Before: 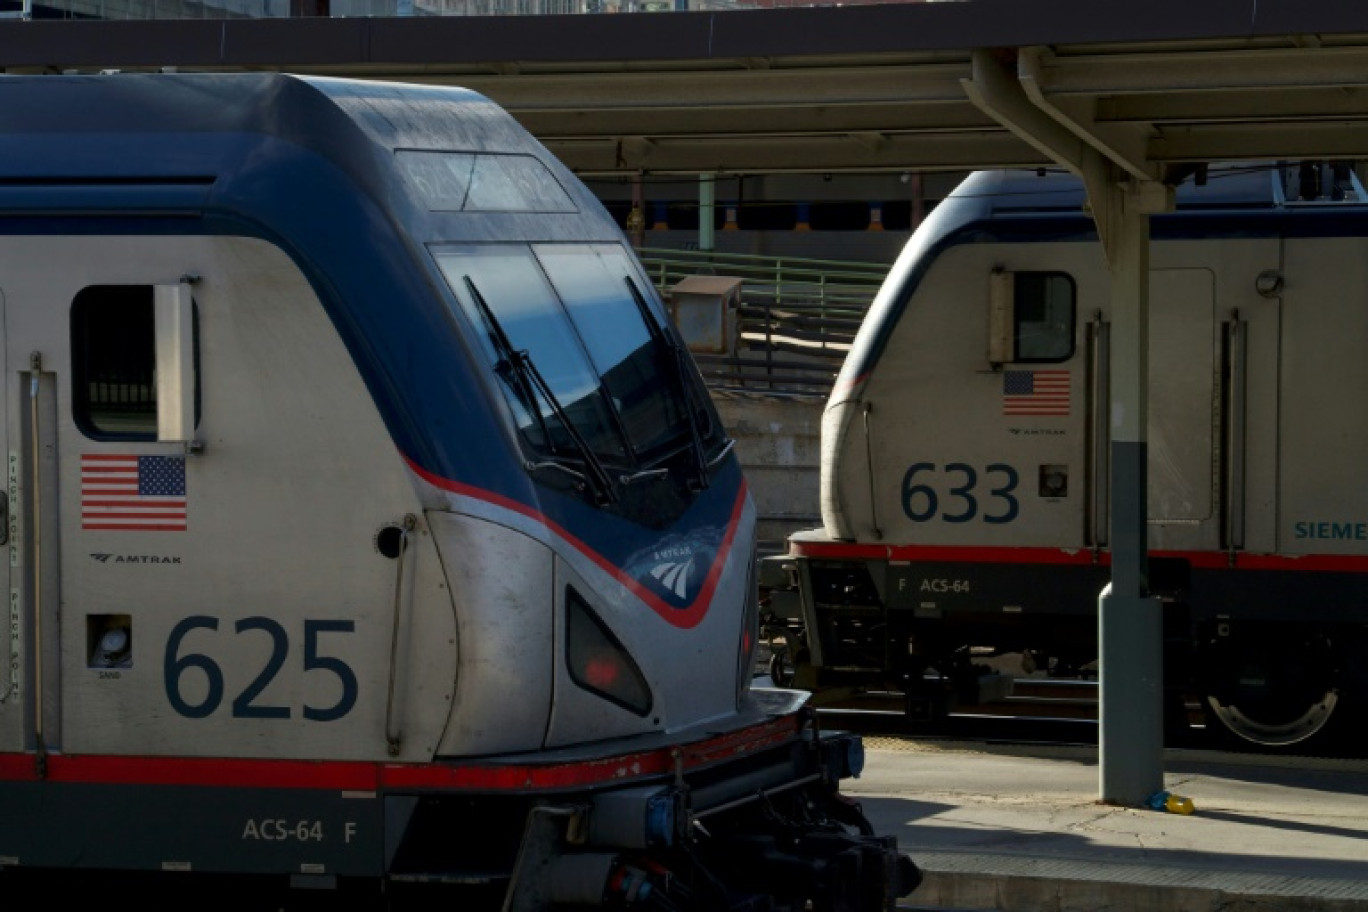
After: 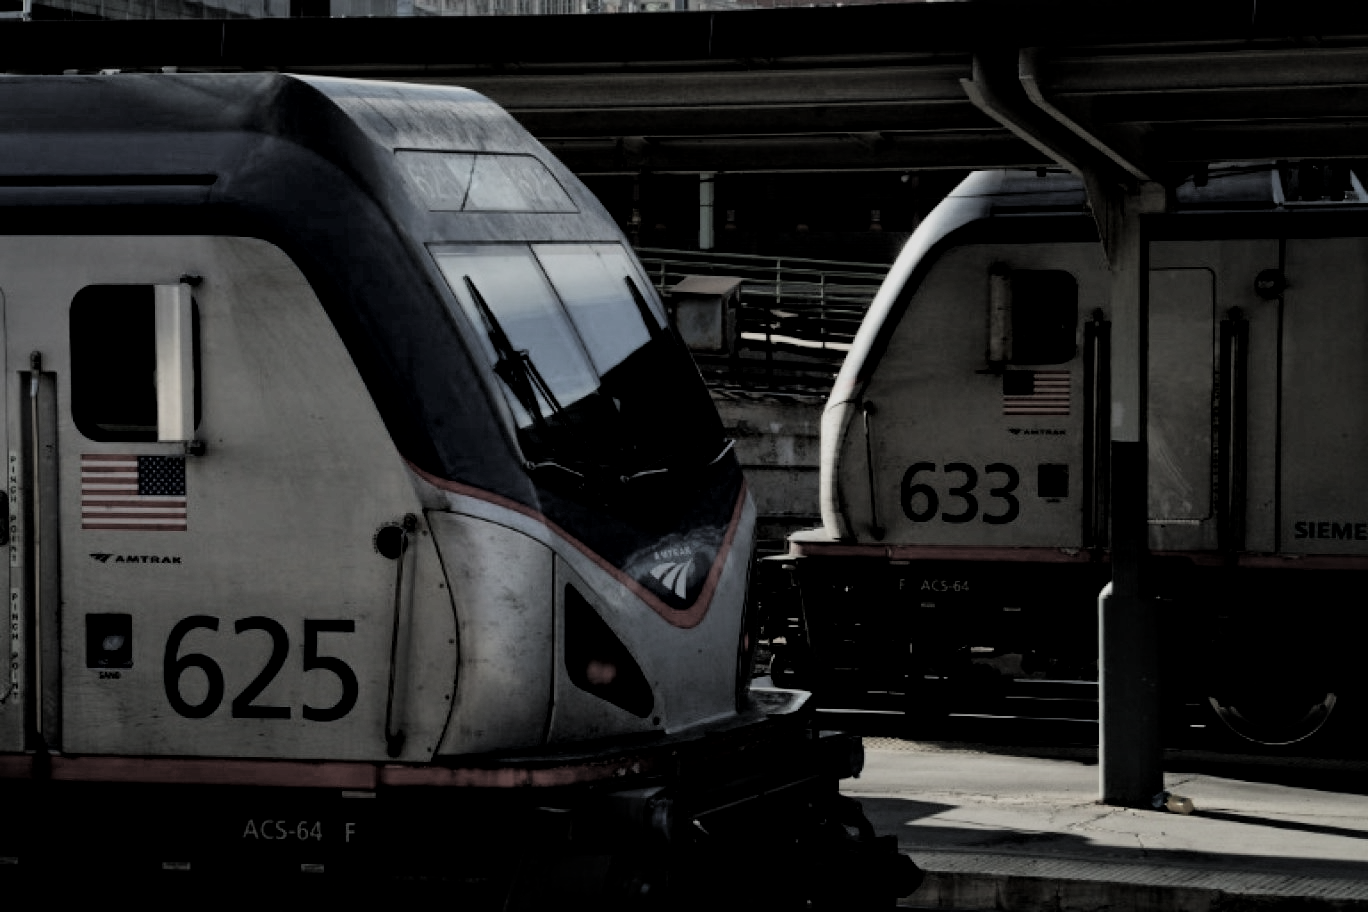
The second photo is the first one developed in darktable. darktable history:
shadows and highlights: shadows 8.35, white point adjustment 1.06, highlights -40.3
filmic rgb: black relative exposure -5.14 EV, white relative exposure 3.98 EV, hardness 2.87, contrast 1.298, highlights saturation mix -29.75%, color science v4 (2020)
local contrast: mode bilateral grid, contrast 20, coarseness 50, detail 150%, midtone range 0.2
